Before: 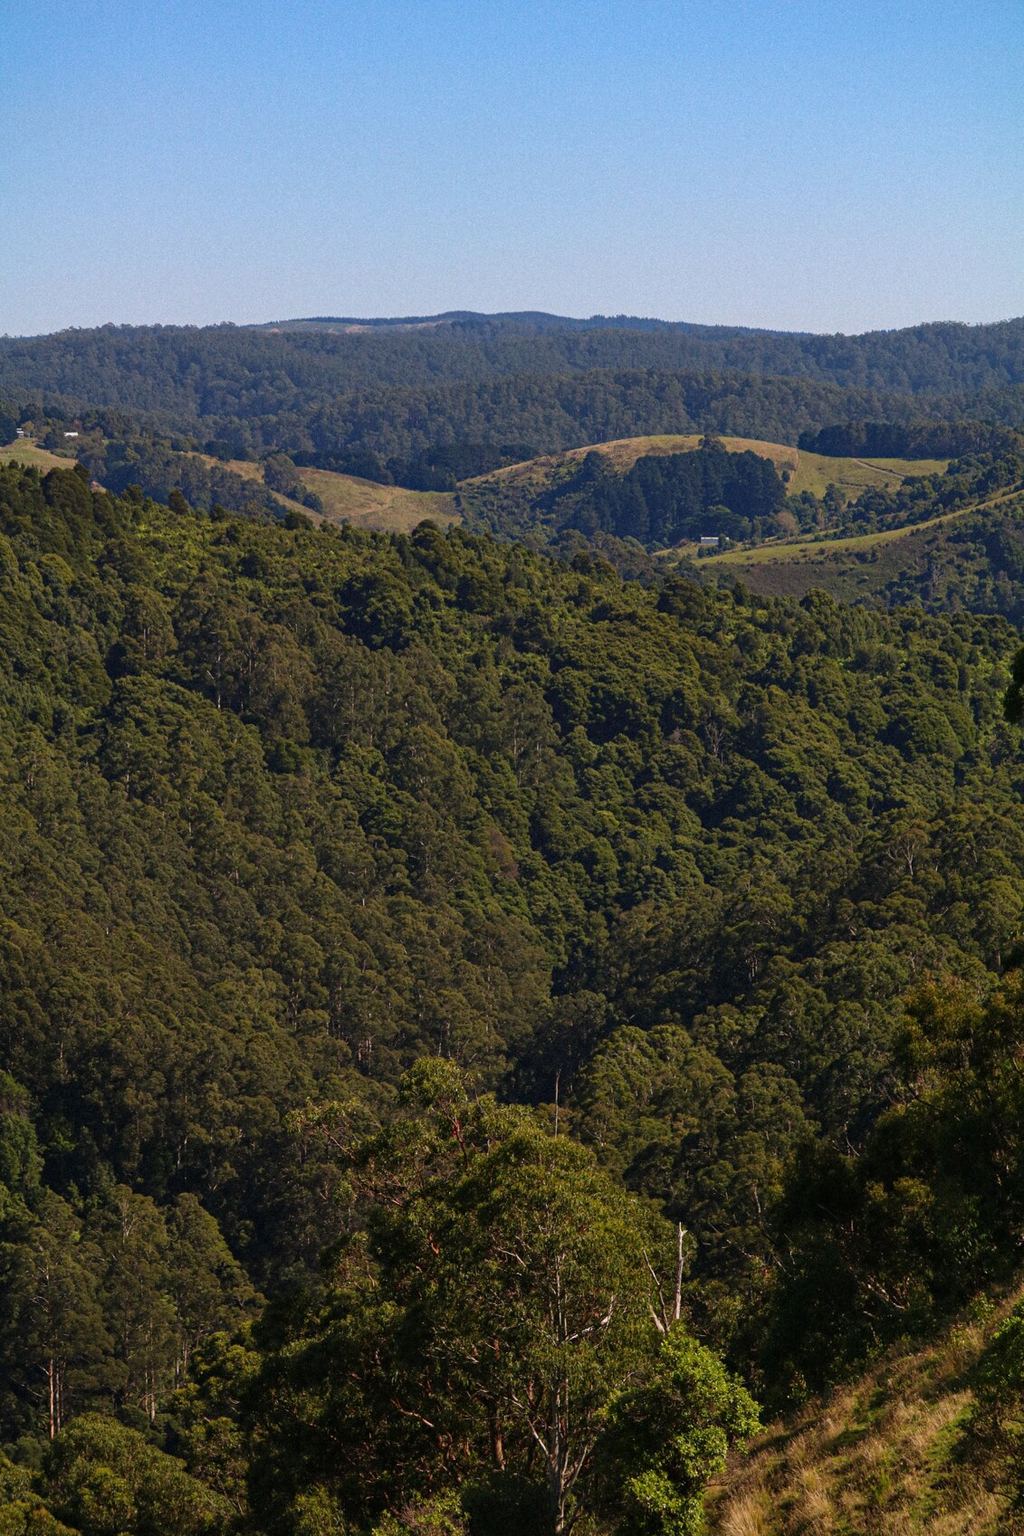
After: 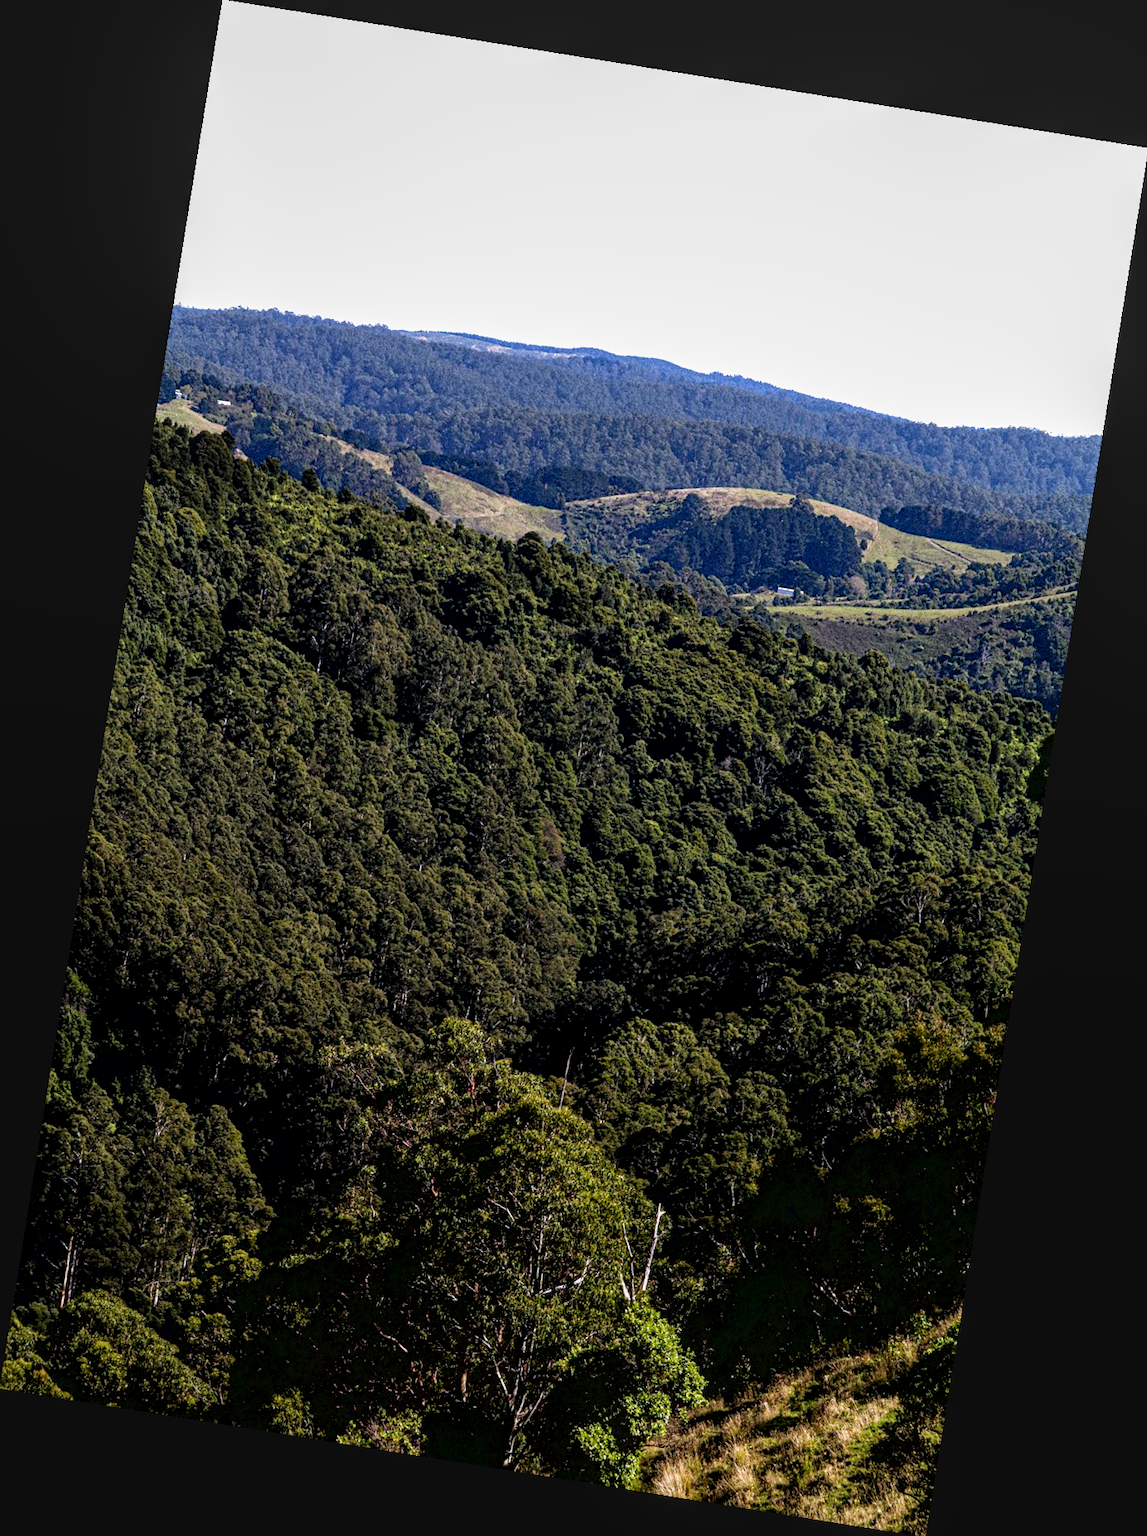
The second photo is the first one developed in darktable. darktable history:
local contrast: on, module defaults
rotate and perspective: rotation 9.12°, automatic cropping off
white balance: red 0.948, green 1.02, blue 1.176
filmic rgb: black relative exposure -8.2 EV, white relative exposure 2.2 EV, threshold 3 EV, hardness 7.11, latitude 75%, contrast 1.325, highlights saturation mix -2%, shadows ↔ highlights balance 30%, preserve chrominance RGB euclidean norm, color science v5 (2021), contrast in shadows safe, contrast in highlights safe, enable highlight reconstruction true
exposure: black level correction 0.012, exposure 0.7 EV, compensate exposure bias true, compensate highlight preservation false
